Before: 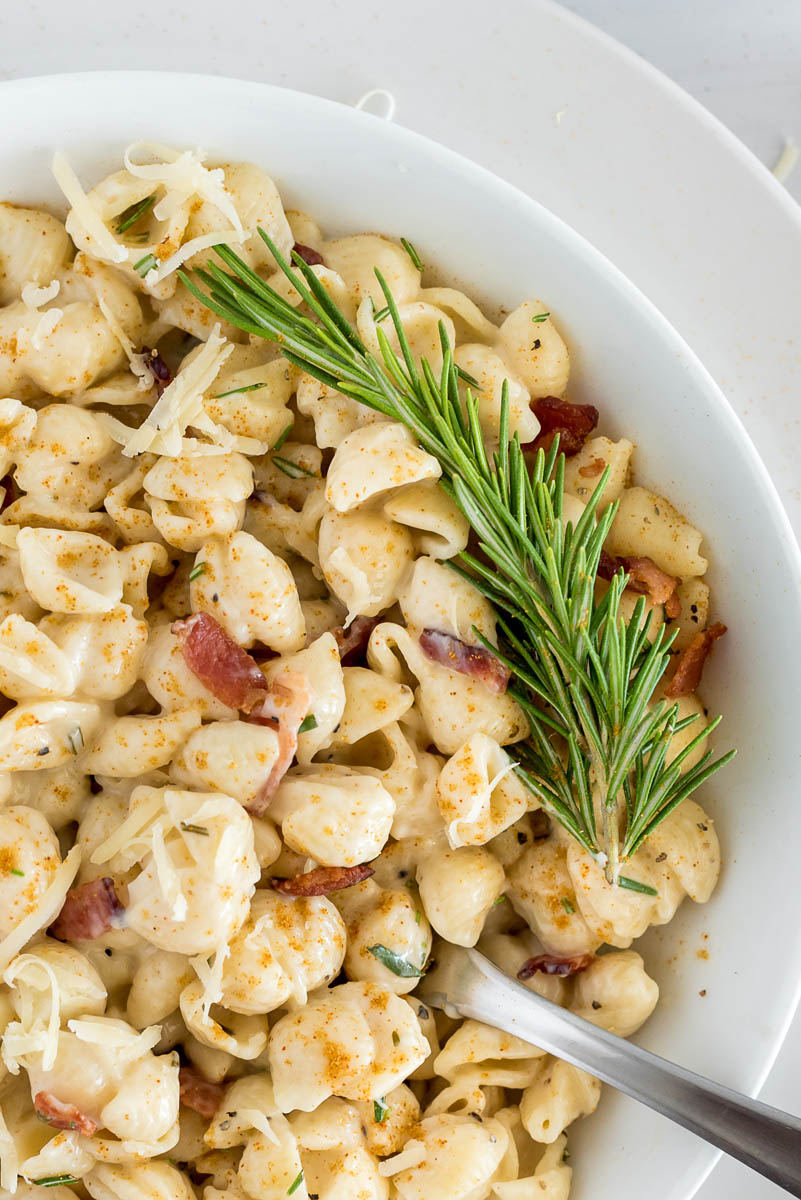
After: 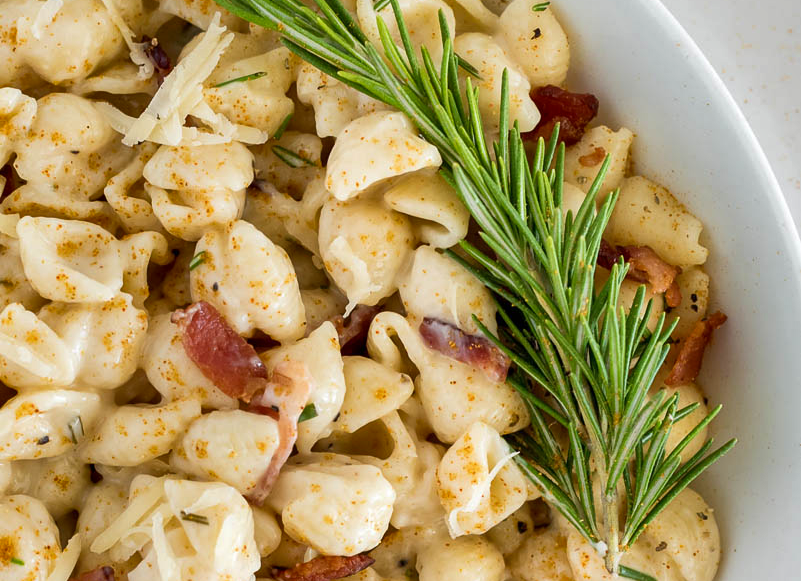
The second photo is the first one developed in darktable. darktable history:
crop and rotate: top 25.936%, bottom 25.566%
shadows and highlights: shadows 52.94, soften with gaussian
